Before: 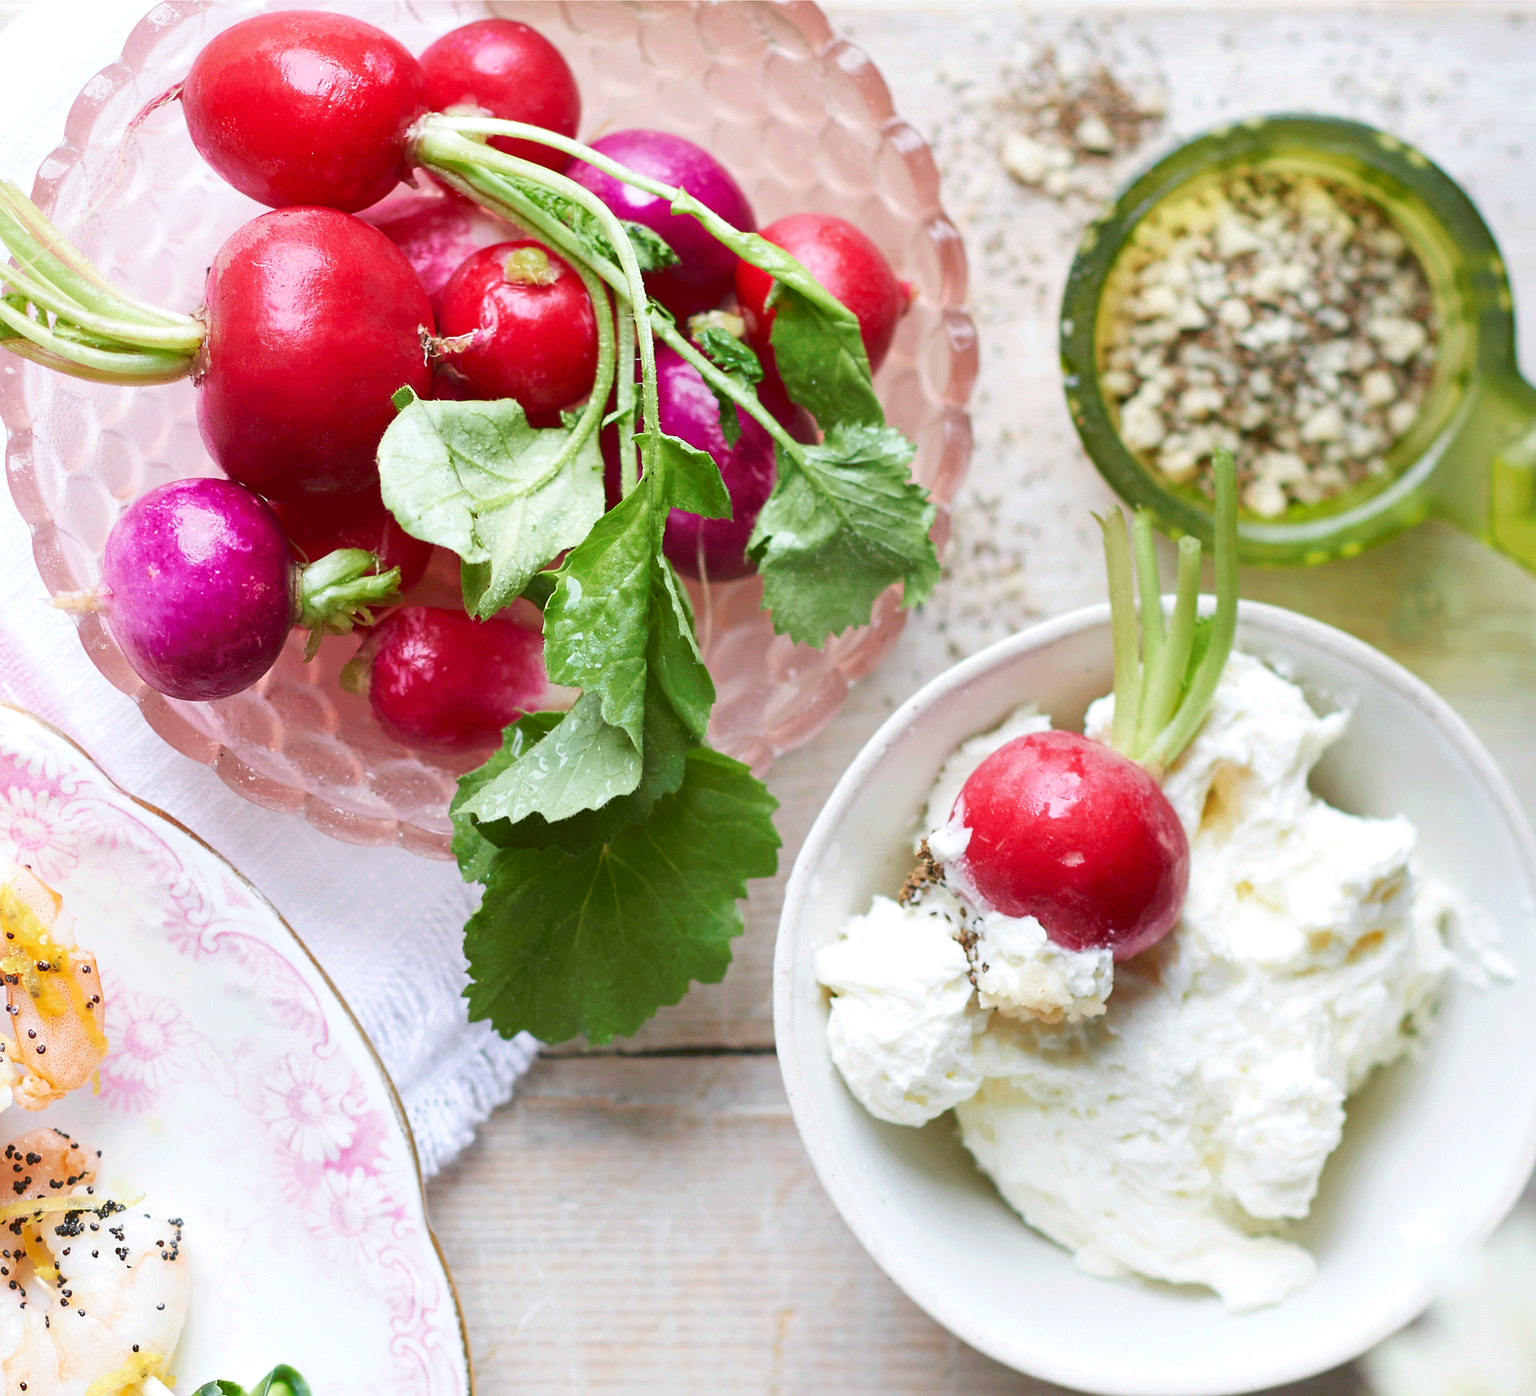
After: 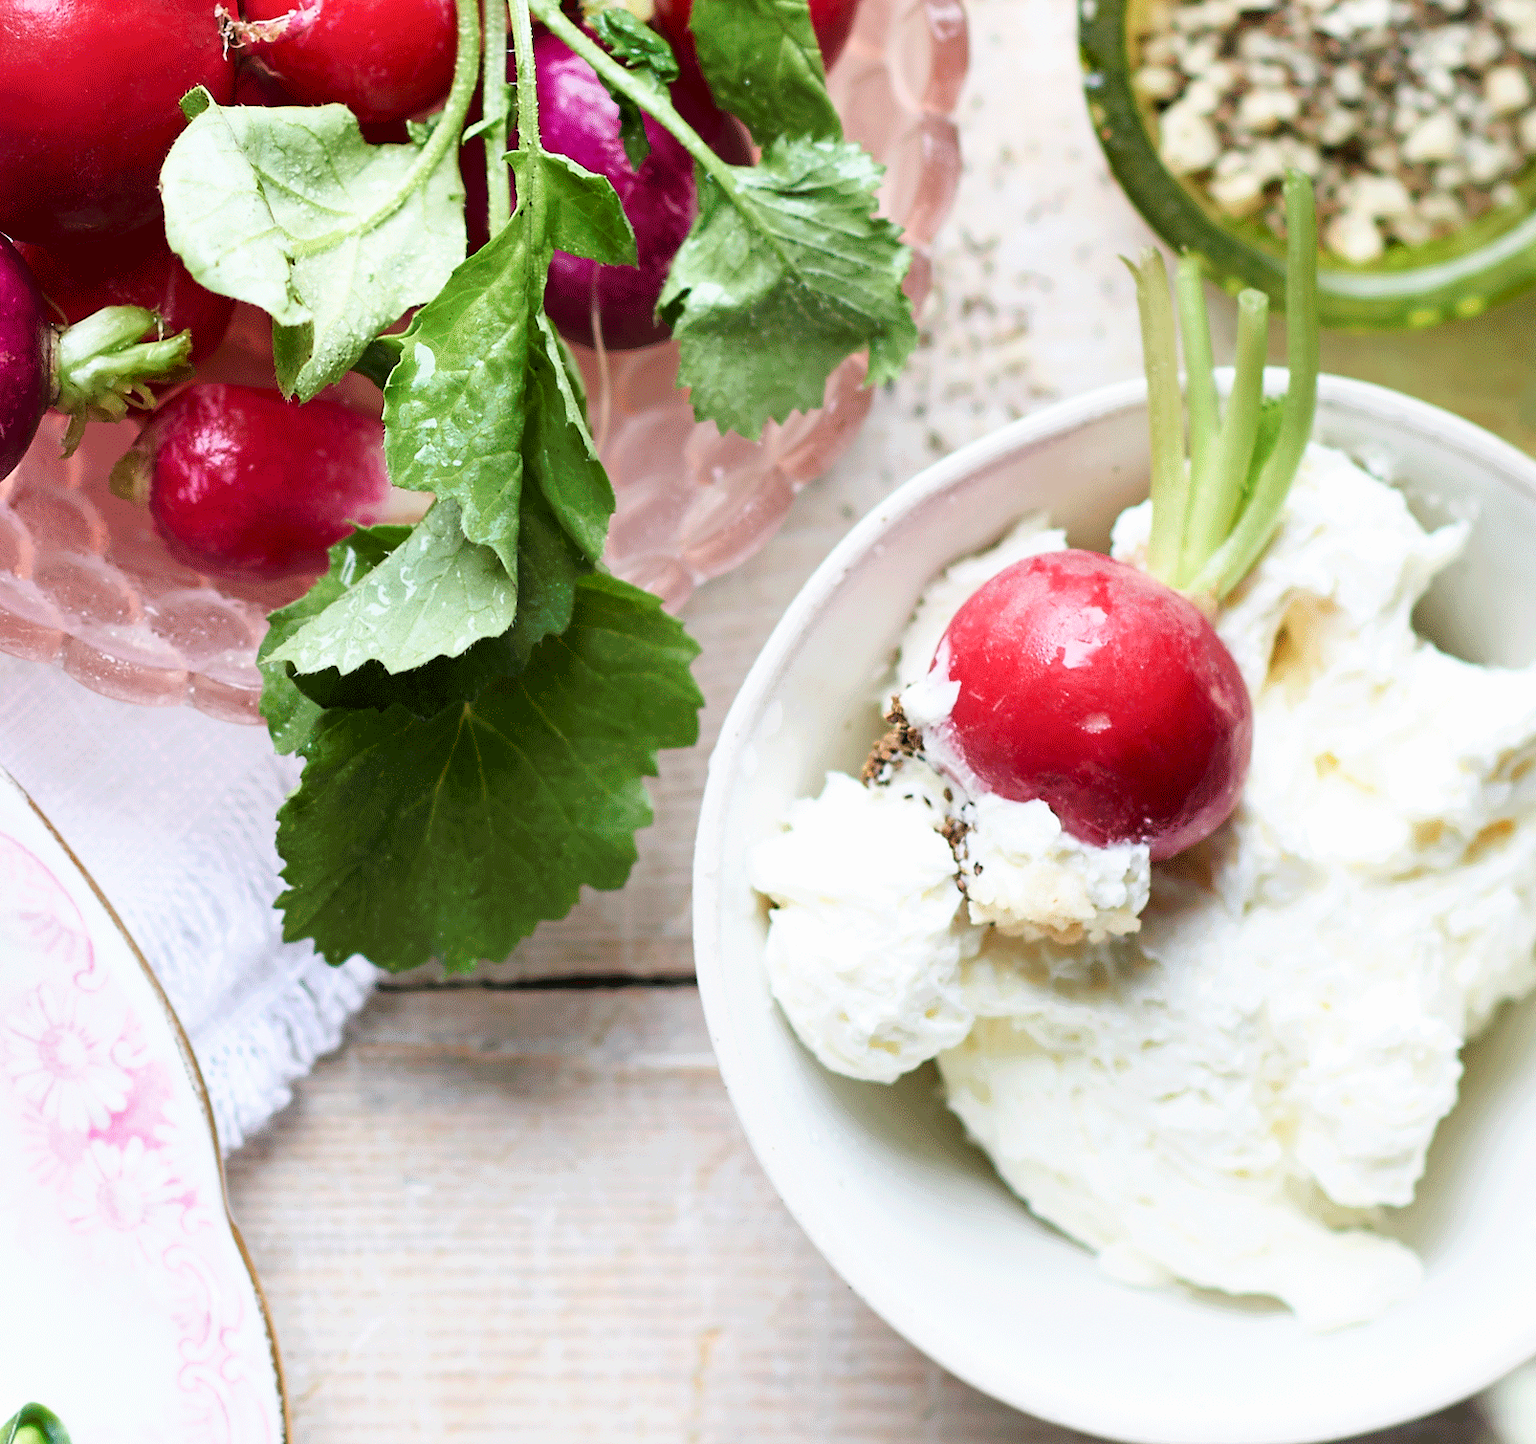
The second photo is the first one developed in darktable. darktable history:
filmic rgb: black relative exposure -8.68 EV, white relative exposure 2.67 EV, threshold 5.97 EV, target black luminance 0%, target white luminance 99.925%, hardness 6.27, latitude 74.4%, contrast 1.317, highlights saturation mix -6.33%, enable highlight reconstruction true
crop: left 16.823%, top 23.046%, right 8.805%
